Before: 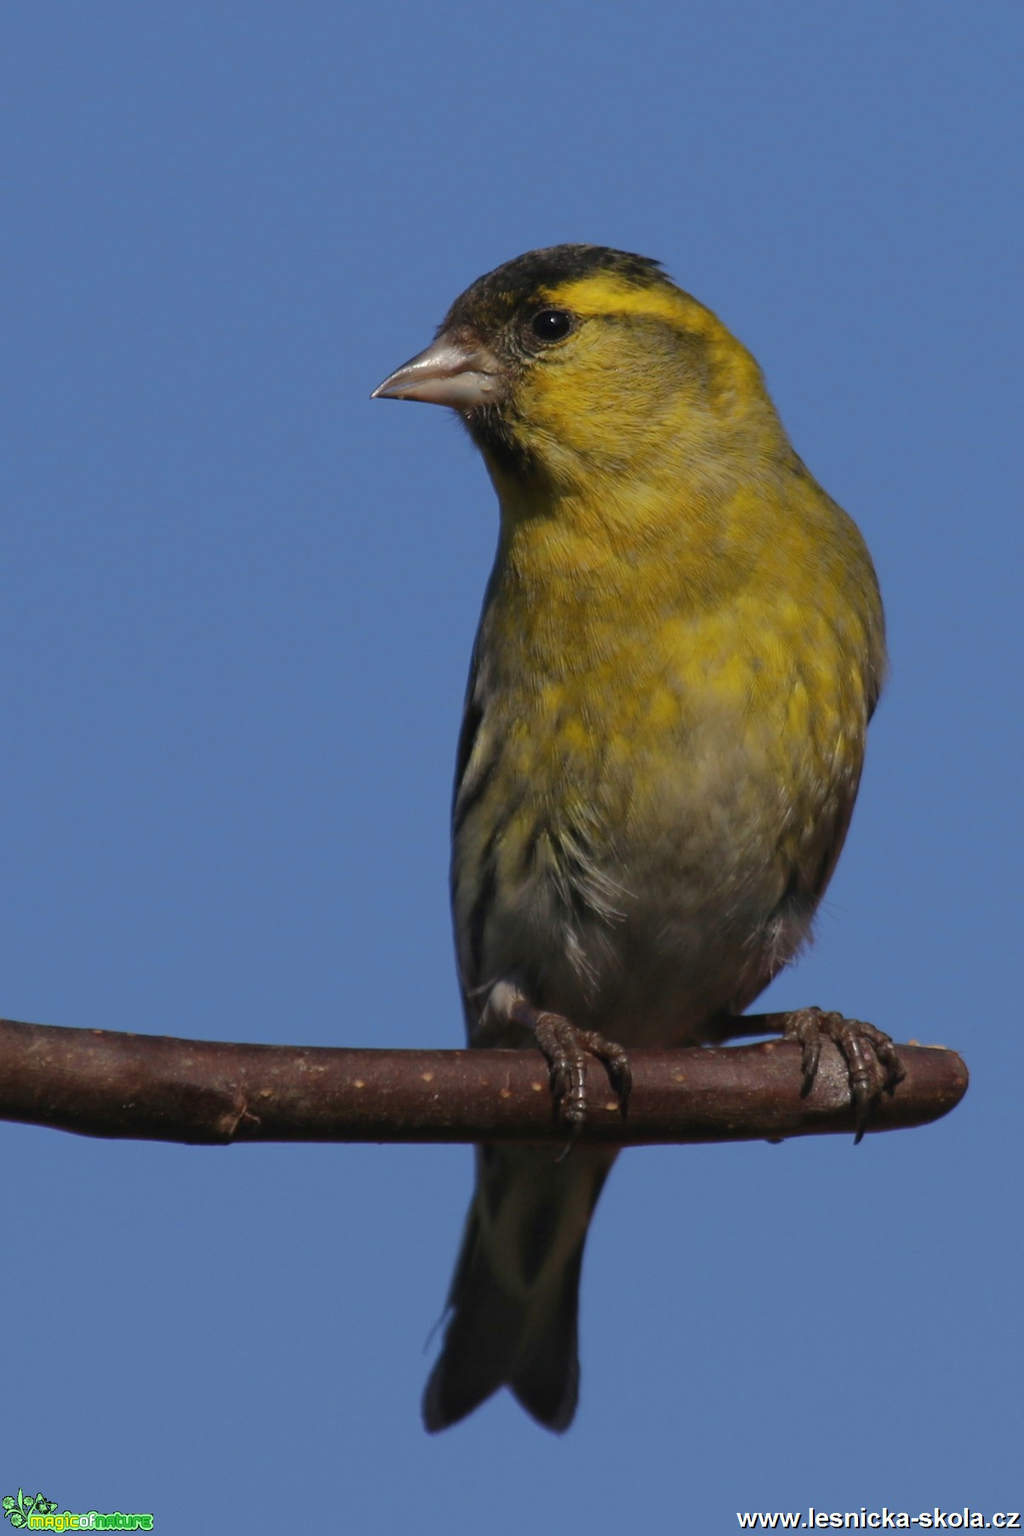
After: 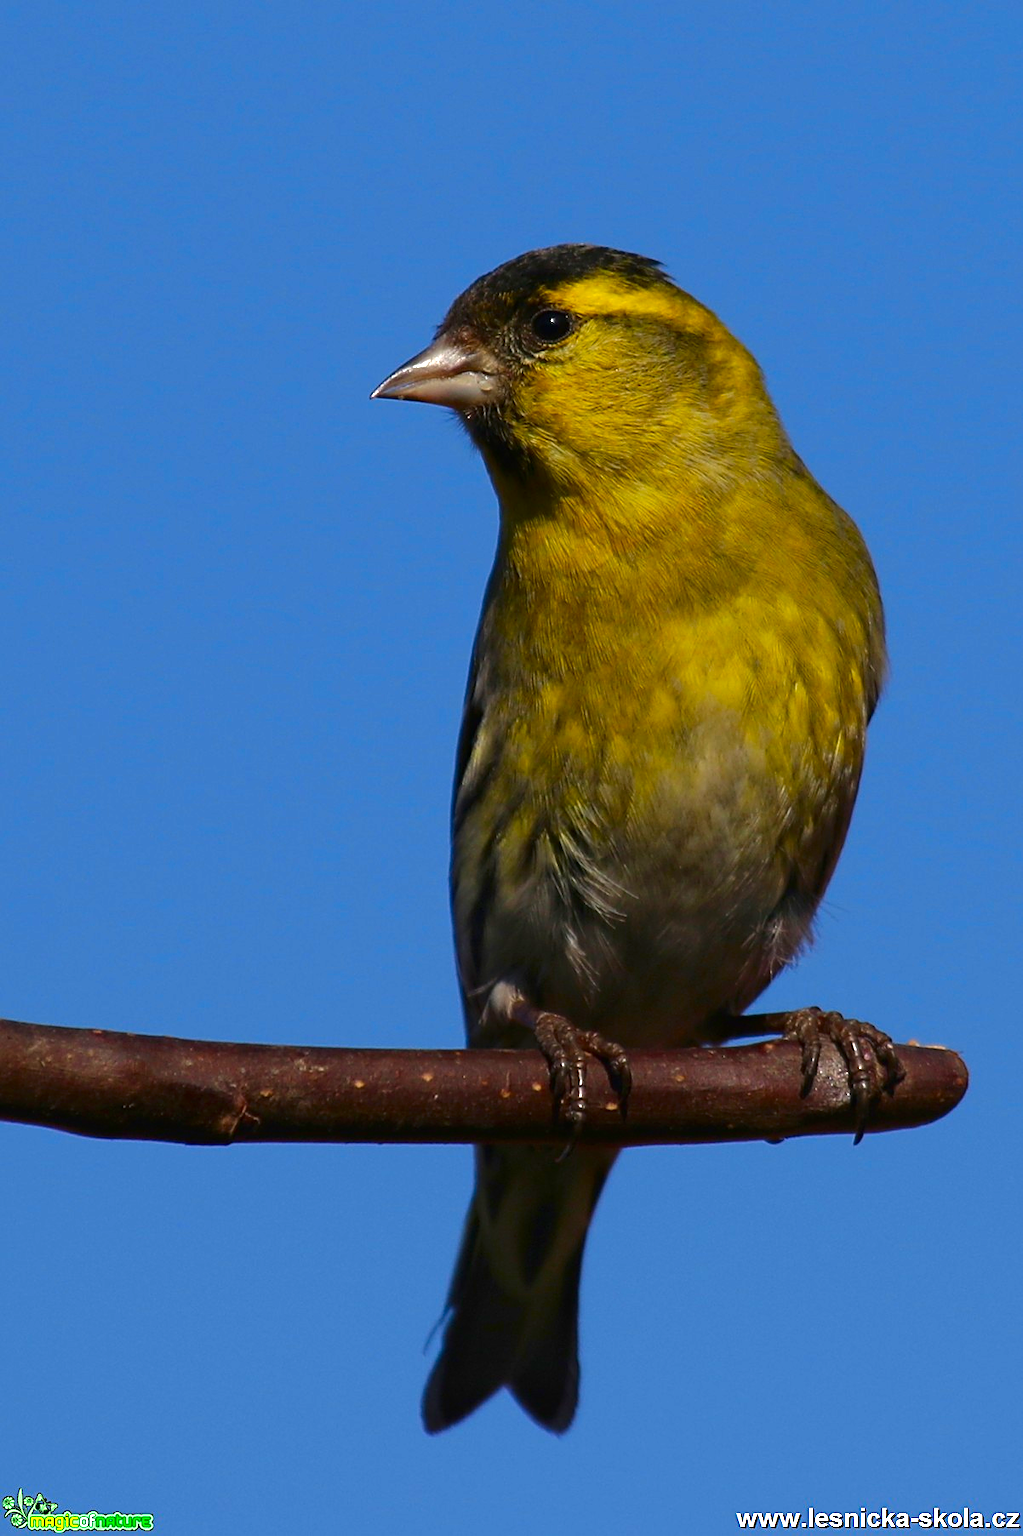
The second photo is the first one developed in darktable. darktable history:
levels: levels [0, 0.394, 0.787]
color balance: output saturation 110%
contrast brightness saturation: contrast 0.07, brightness -0.14, saturation 0.11
sharpen: on, module defaults
